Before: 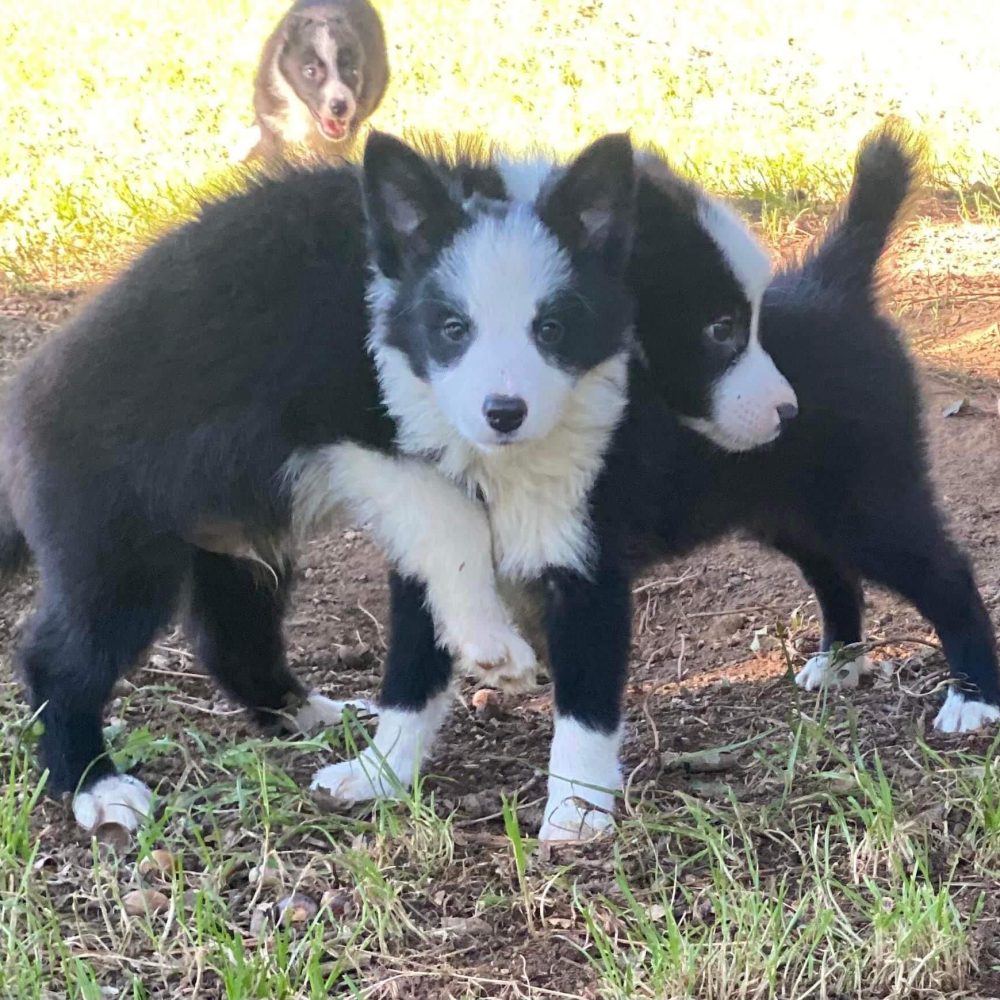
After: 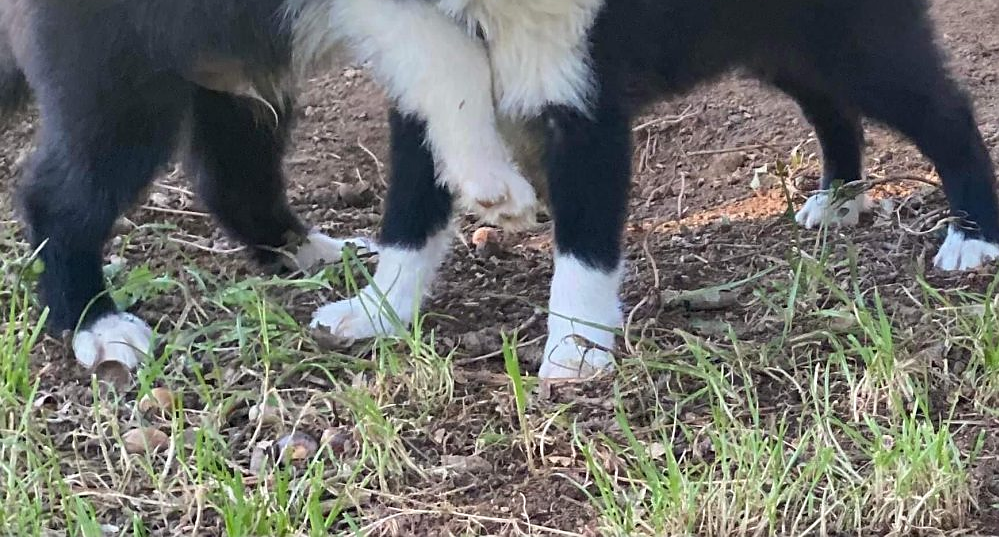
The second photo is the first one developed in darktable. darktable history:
crop and rotate: top 46.237%
sharpen: radius 0.969, amount 0.604
